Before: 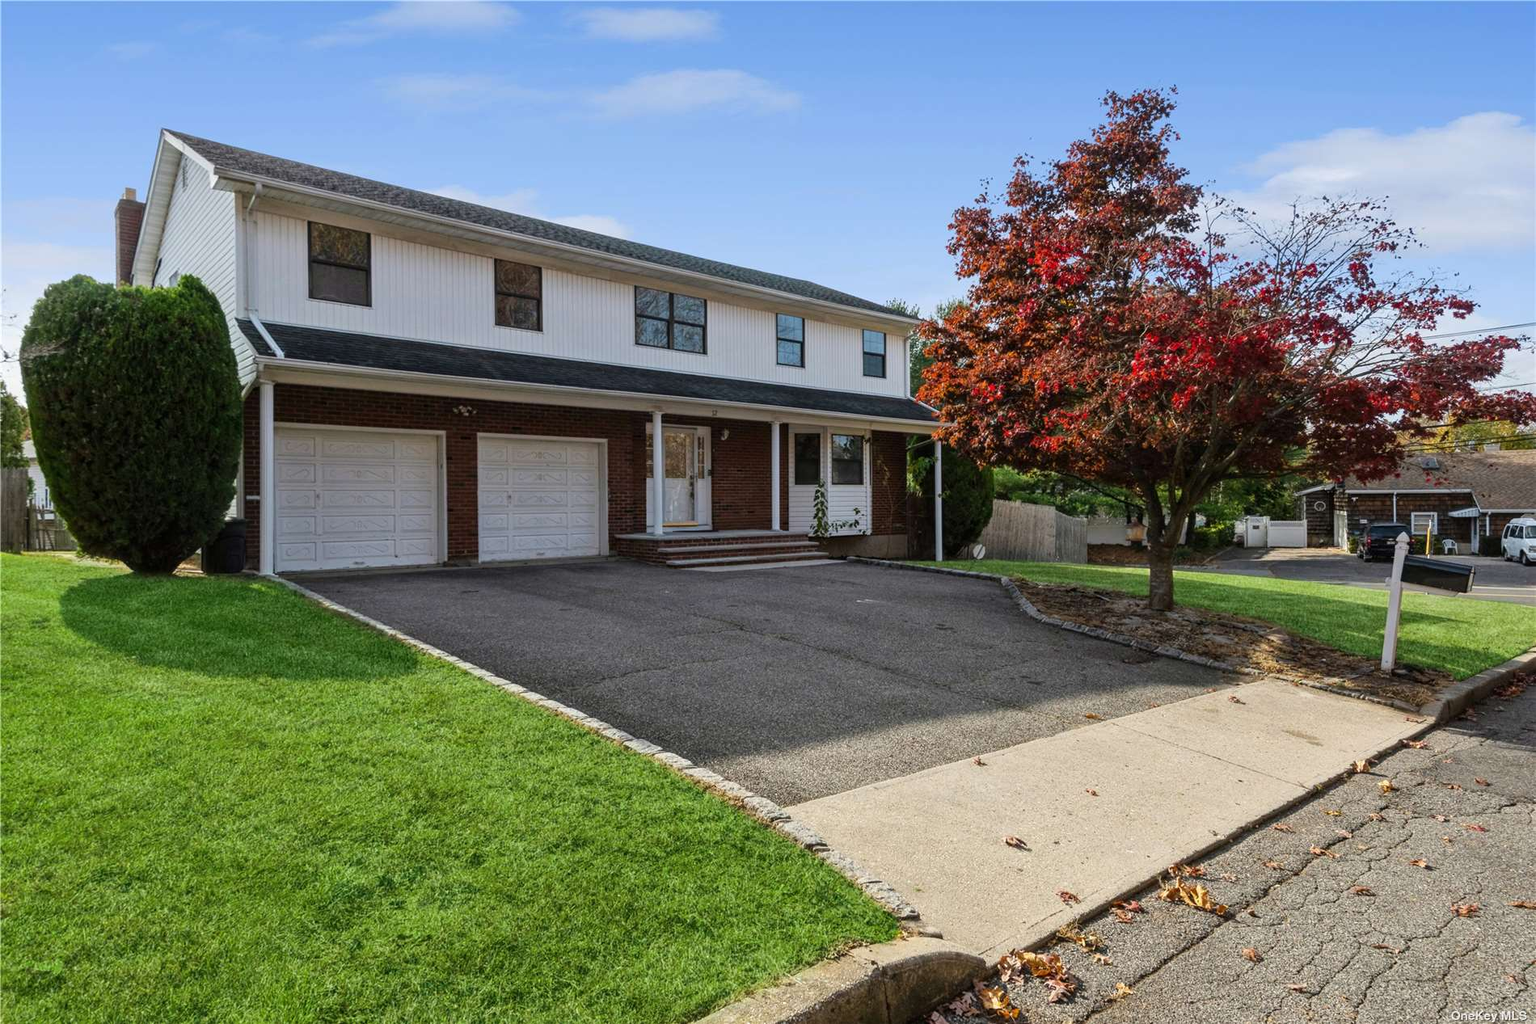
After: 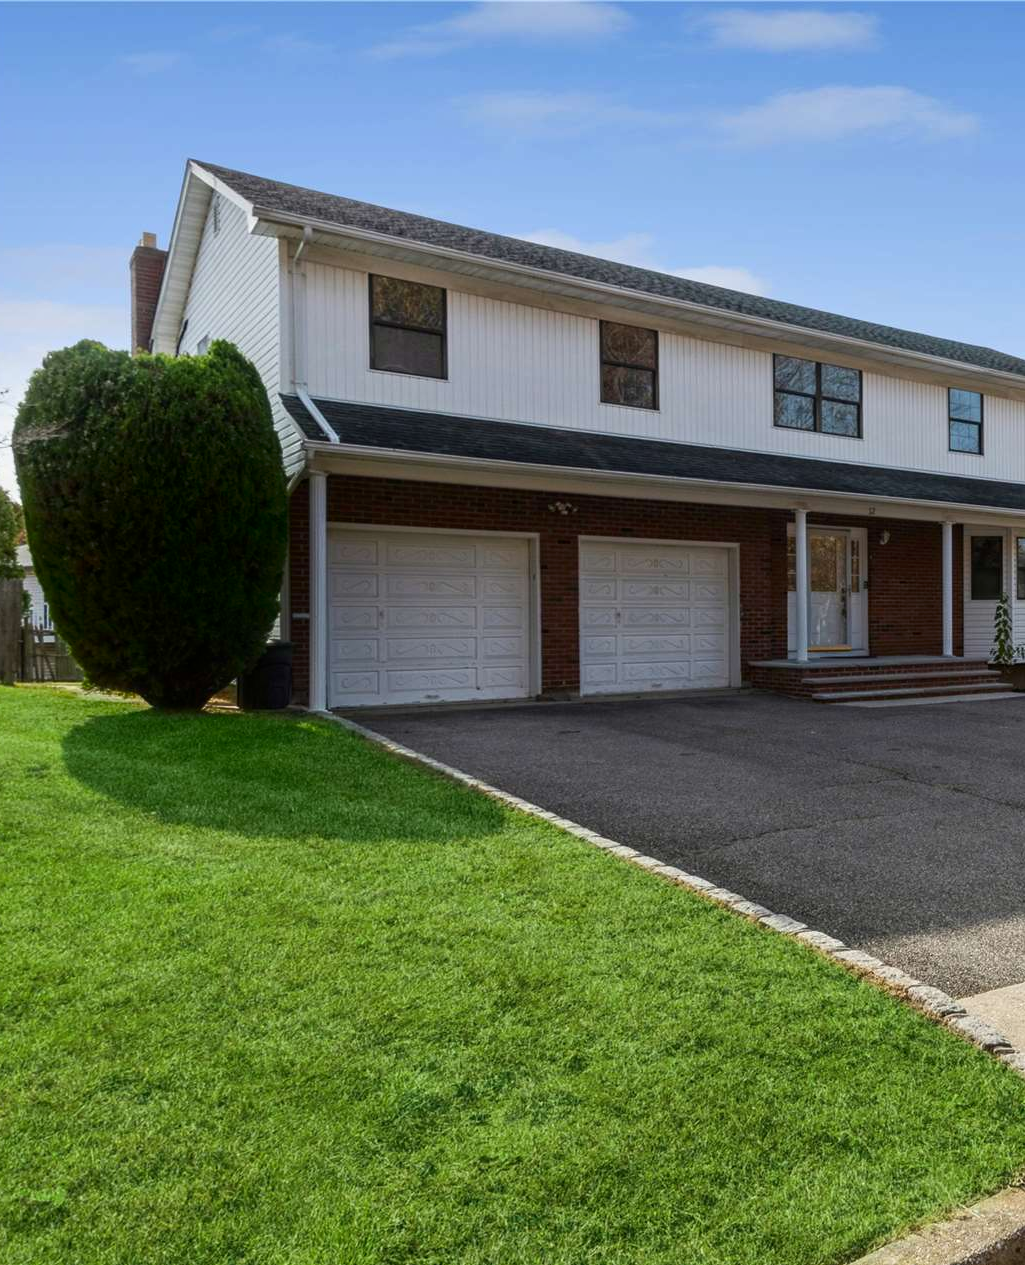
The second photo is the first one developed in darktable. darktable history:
crop: left 0.675%, right 45.346%, bottom 0.086%
exposure: exposure -0.016 EV, compensate highlight preservation false
shadows and highlights: shadows -87.81, highlights -36.85, soften with gaussian
